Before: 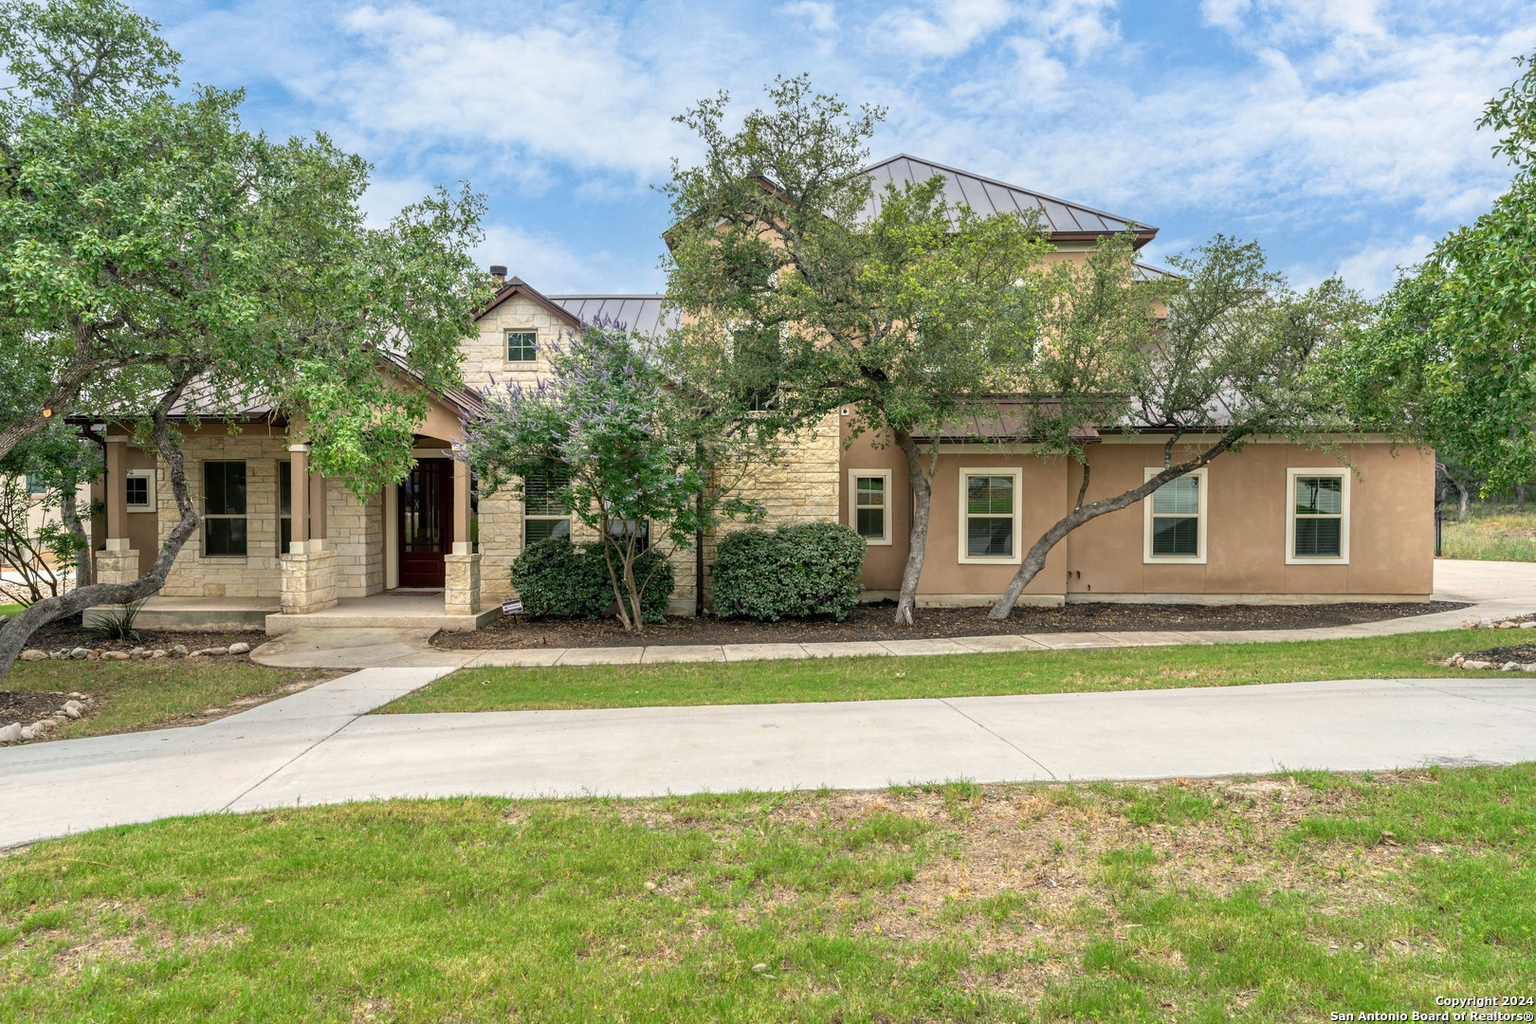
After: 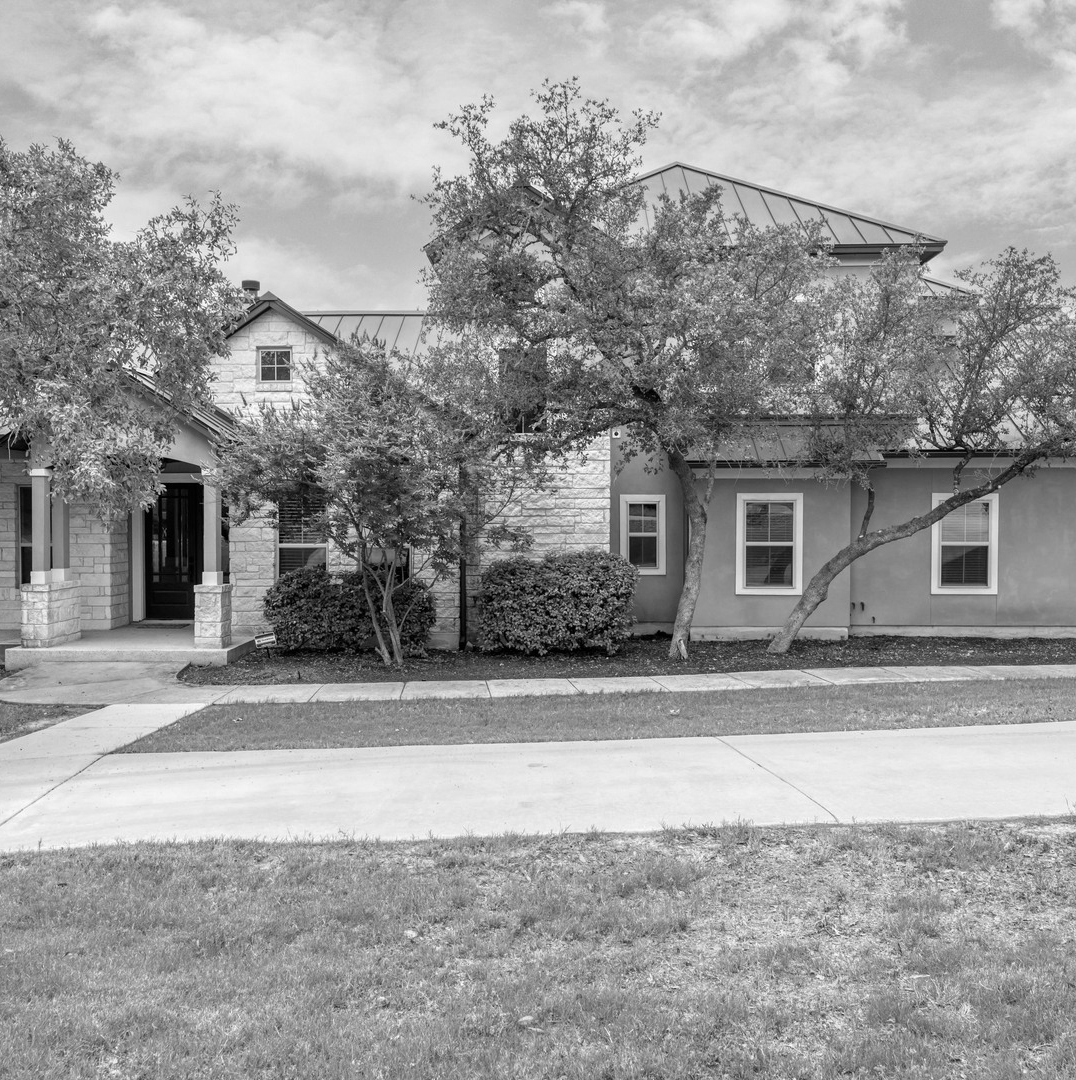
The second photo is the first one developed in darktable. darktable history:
crop: left 16.997%, right 16.54%
color zones: curves: ch1 [(0, -0.394) (0.143, -0.394) (0.286, -0.394) (0.429, -0.392) (0.571, -0.391) (0.714, -0.391) (0.857, -0.391) (1, -0.394)], mix 41.21%
